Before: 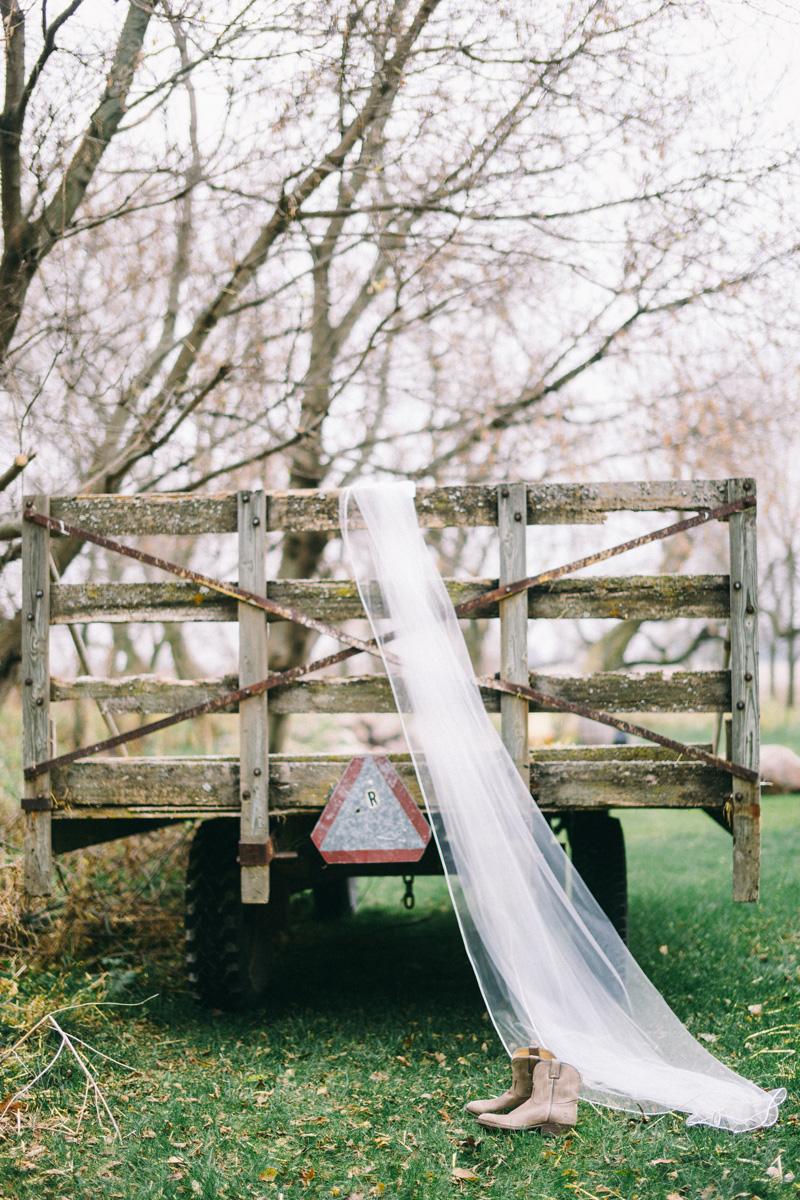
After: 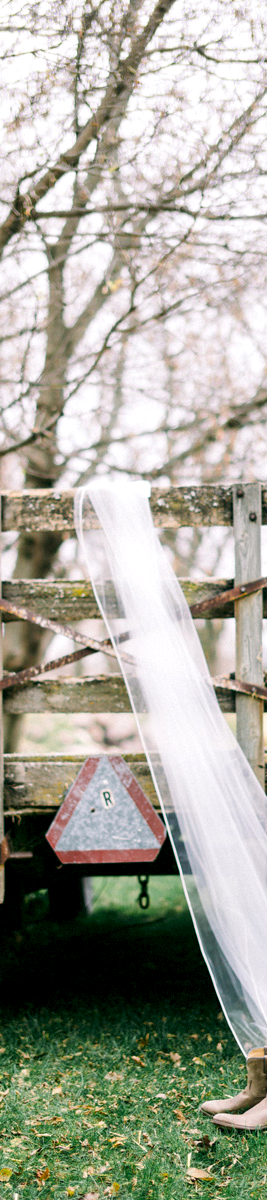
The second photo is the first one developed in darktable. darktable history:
crop: left 33.17%, right 33.369%
exposure: black level correction 0.007, exposure 0.155 EV, compensate highlight preservation false
